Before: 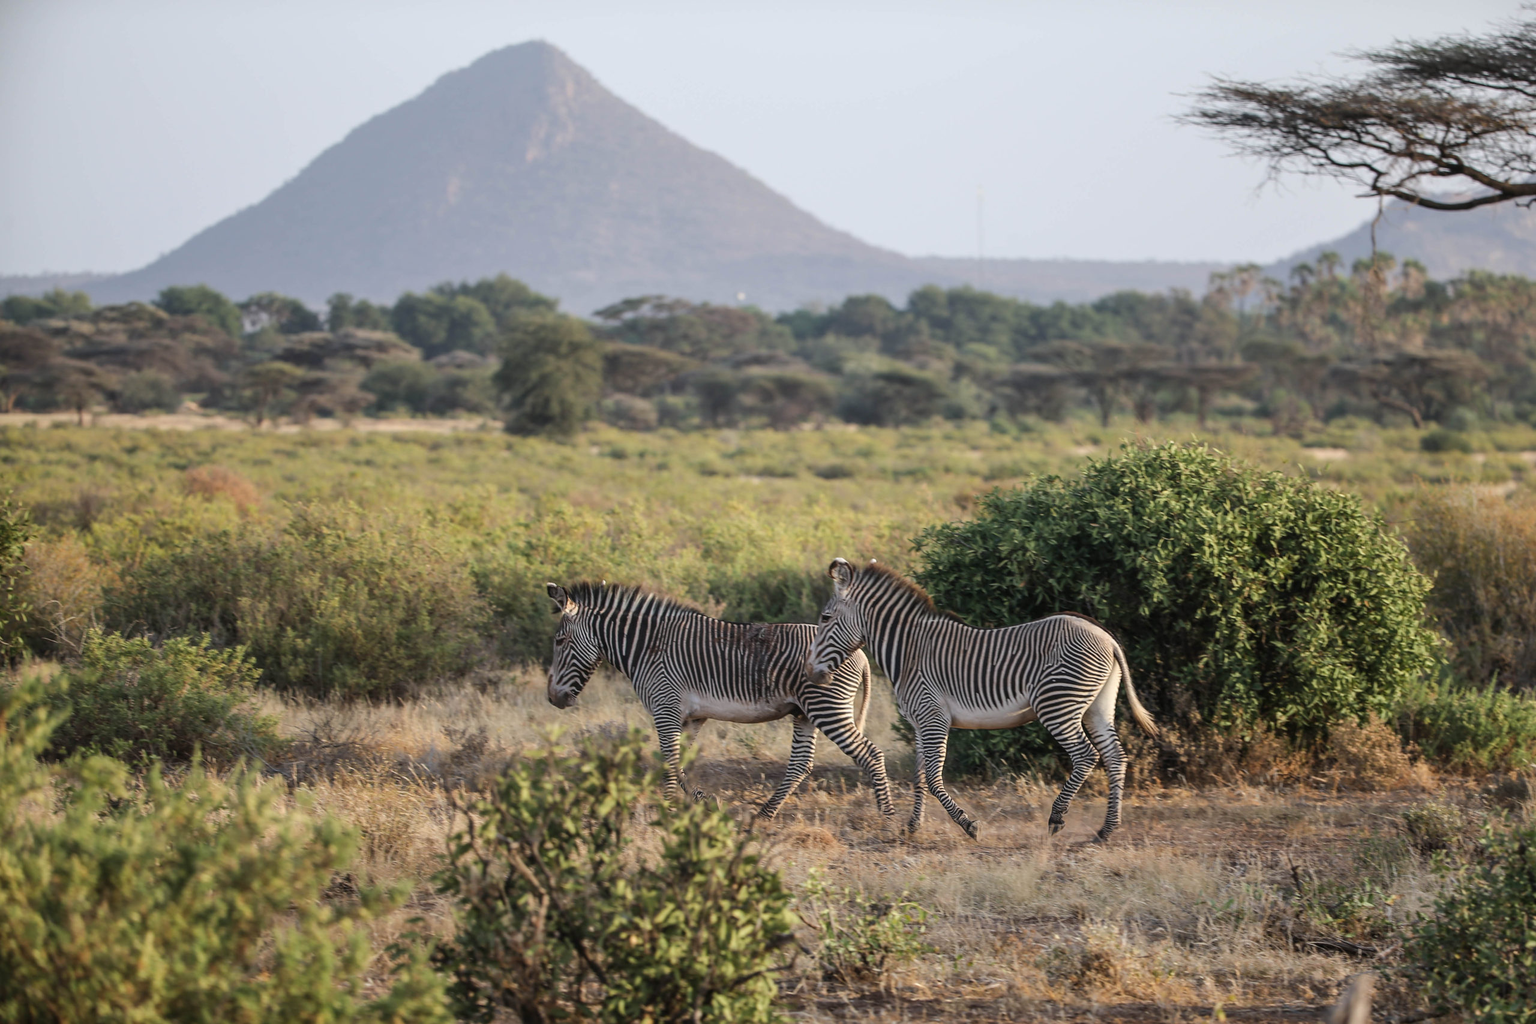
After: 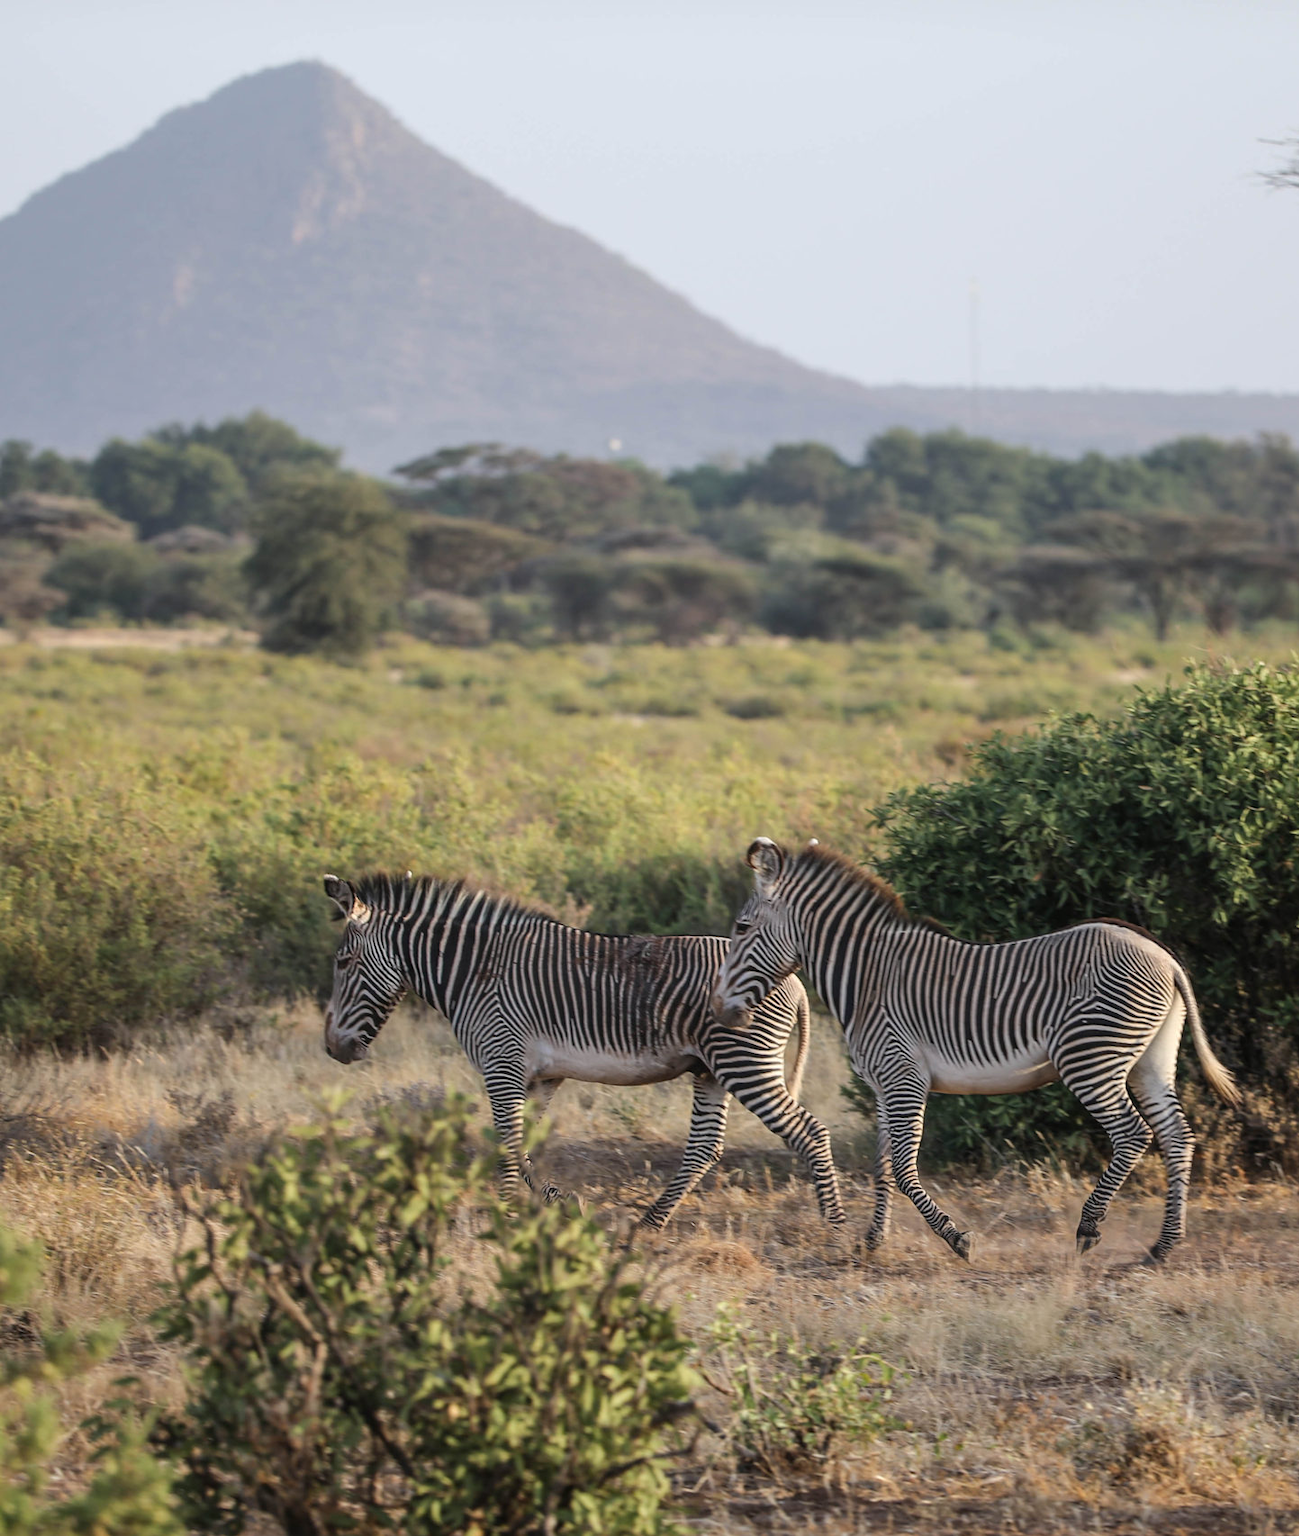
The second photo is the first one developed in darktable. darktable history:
crop: left 21.594%, right 22.02%, bottom 0.007%
